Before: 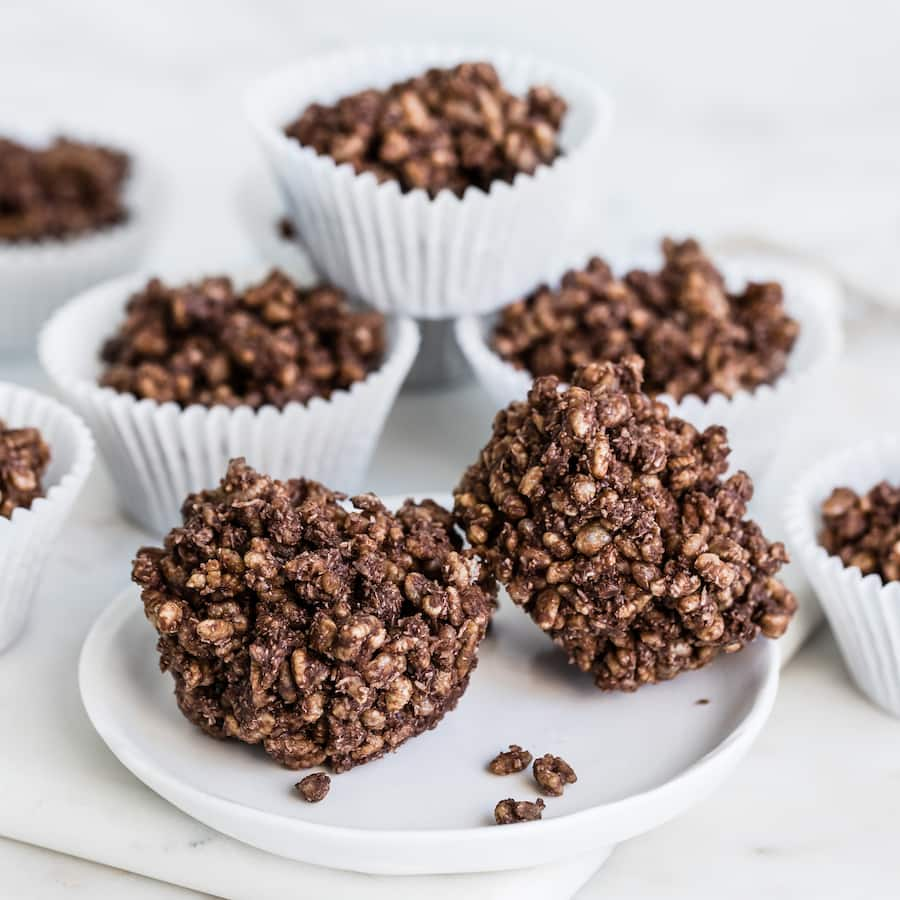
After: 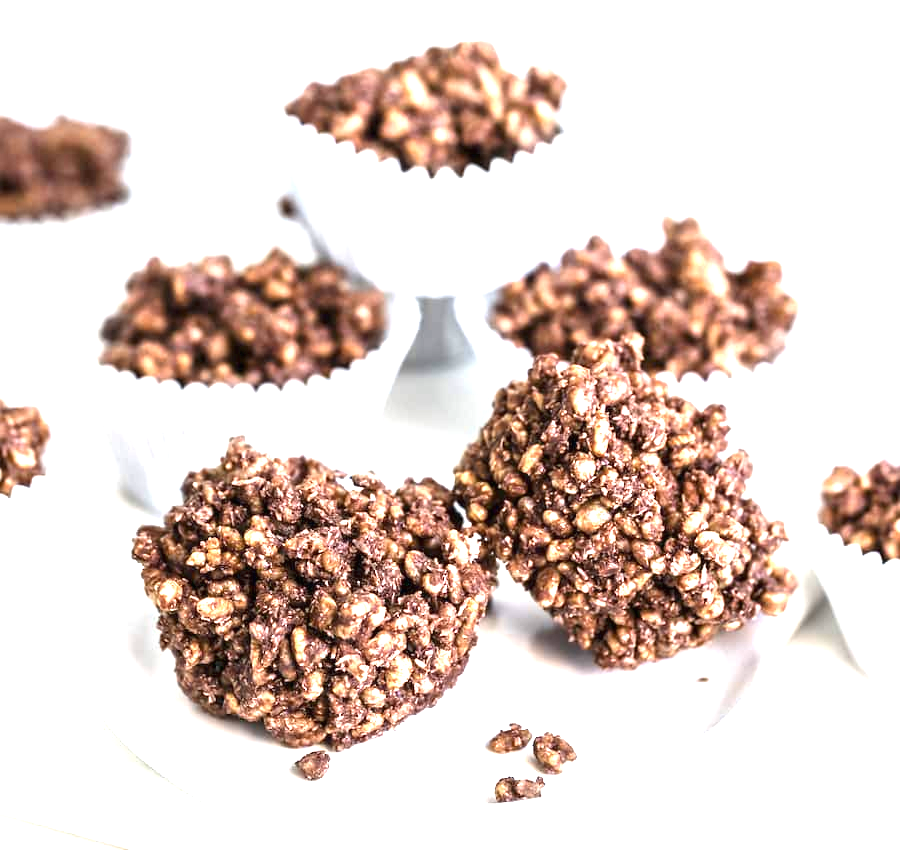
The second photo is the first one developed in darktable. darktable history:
crop and rotate: top 2.479%, bottom 3.018%
exposure: black level correction 0, exposure 1.675 EV, compensate exposure bias true, compensate highlight preservation false
